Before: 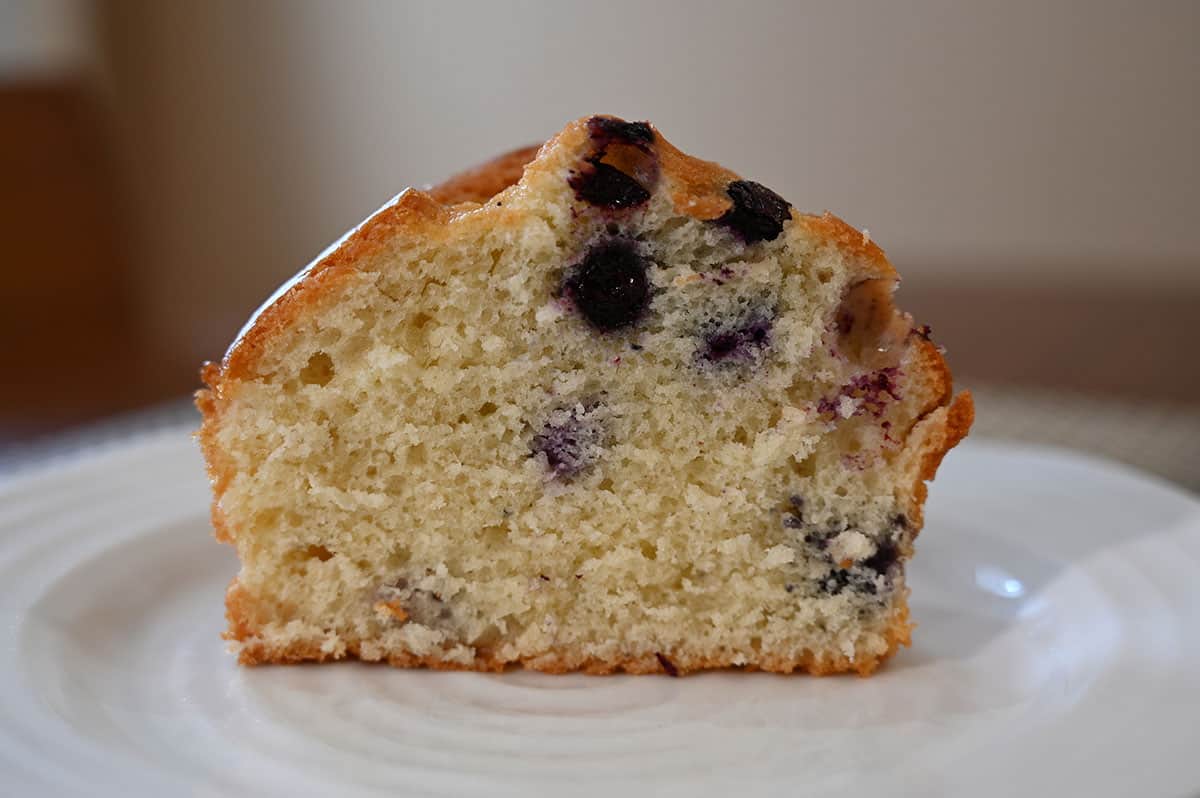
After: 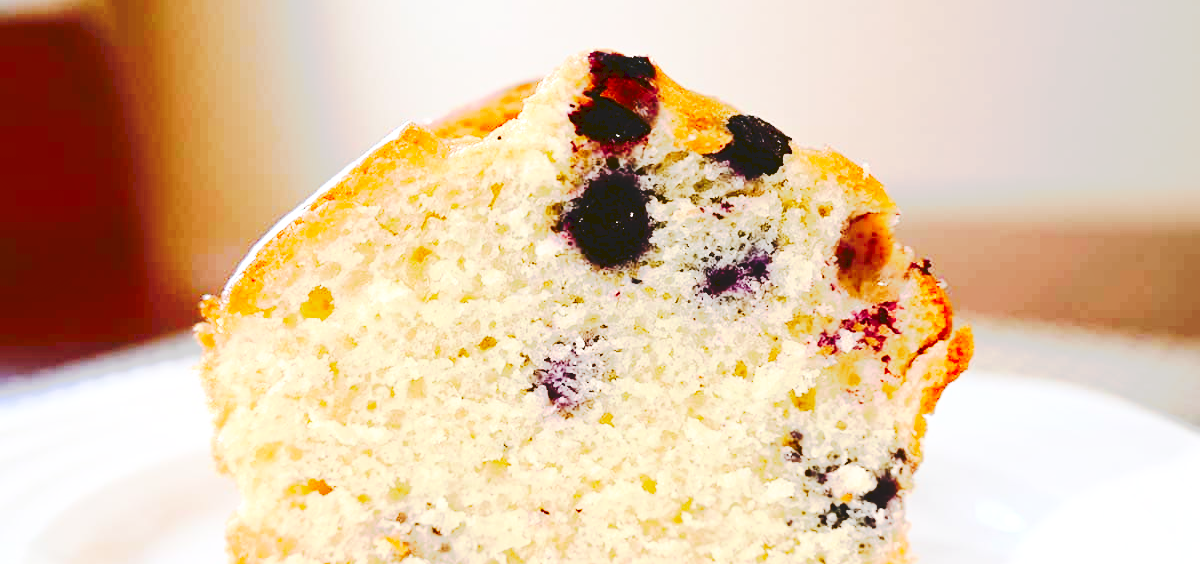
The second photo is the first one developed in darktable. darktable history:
exposure: black level correction 0, exposure 1.1 EV, compensate exposure bias true, compensate highlight preservation false
base curve: curves: ch0 [(0, 0) (0.028, 0.03) (0.121, 0.232) (0.46, 0.748) (0.859, 0.968) (1, 1)], preserve colors none
contrast equalizer: octaves 7, y [[0.6 ×6], [0.55 ×6], [0 ×6], [0 ×6], [0 ×6]], mix -0.3
crop and rotate: top 8.293%, bottom 20.996%
tone curve: curves: ch0 [(0, 0) (0.003, 0.108) (0.011, 0.113) (0.025, 0.113) (0.044, 0.121) (0.069, 0.132) (0.1, 0.145) (0.136, 0.158) (0.177, 0.182) (0.224, 0.215) (0.277, 0.27) (0.335, 0.341) (0.399, 0.424) (0.468, 0.528) (0.543, 0.622) (0.623, 0.721) (0.709, 0.79) (0.801, 0.846) (0.898, 0.871) (1, 1)], preserve colors none
contrast brightness saturation: contrast 0.21, brightness -0.11, saturation 0.21
